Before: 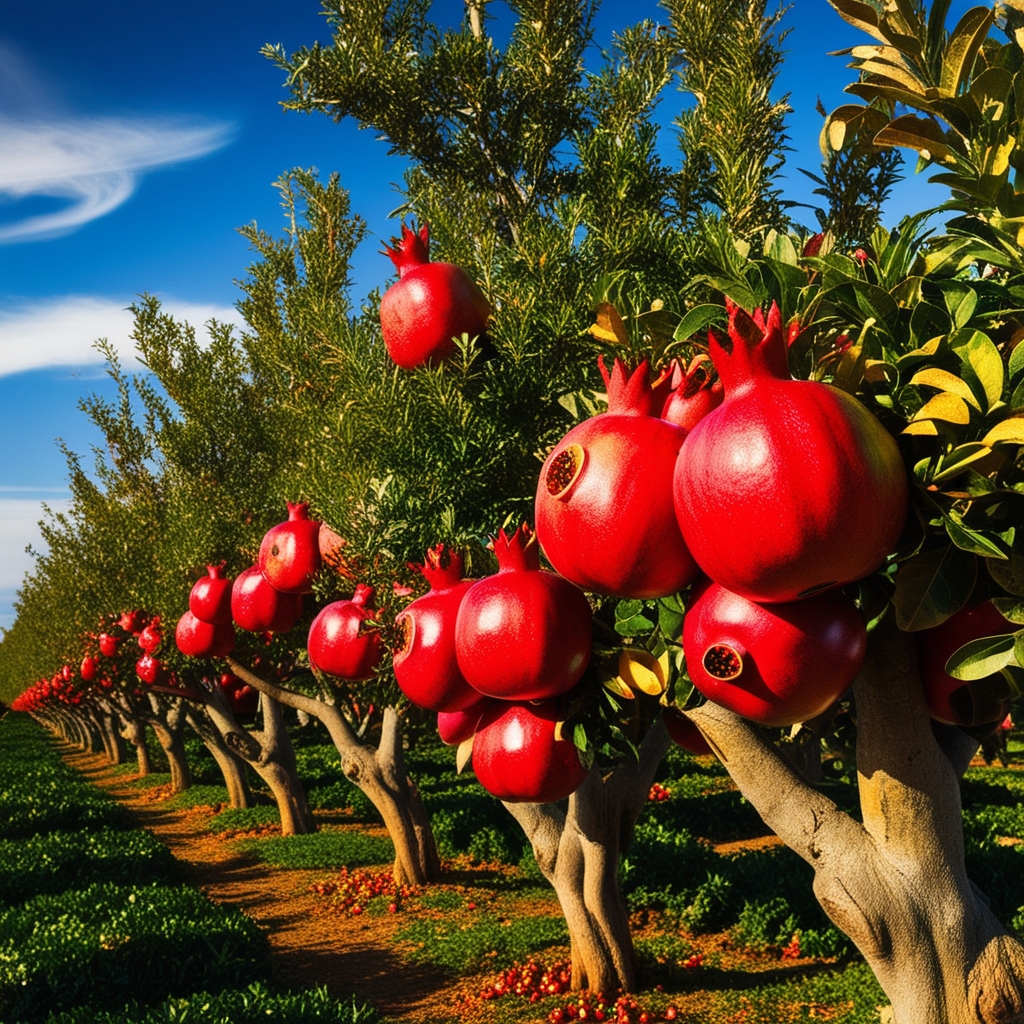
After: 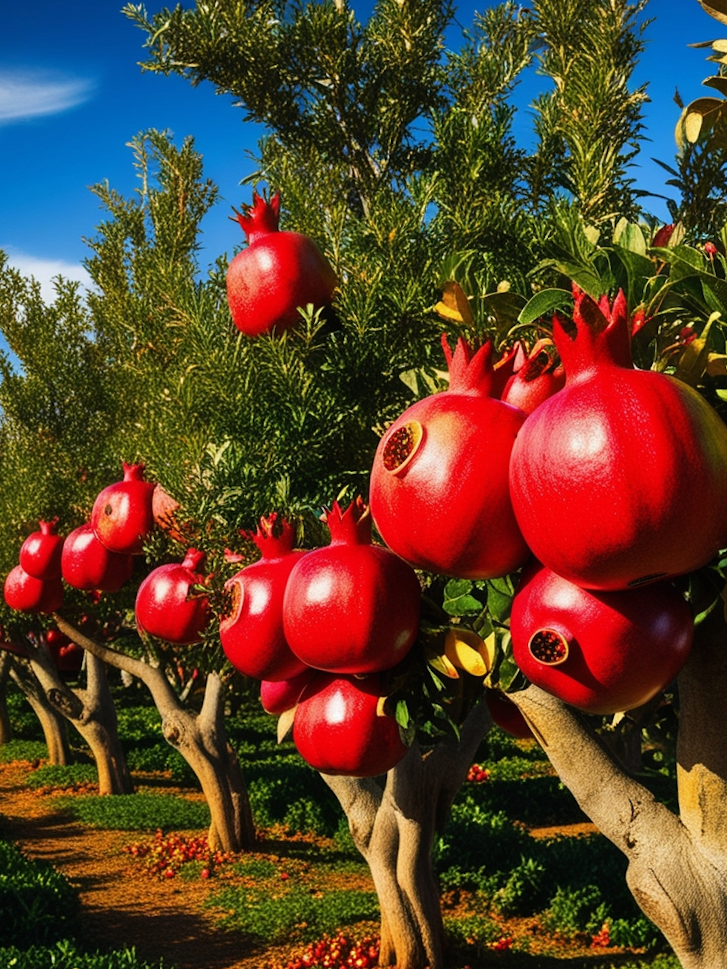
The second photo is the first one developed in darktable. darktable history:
crop and rotate: angle -3.27°, left 14.277%, top 0.028%, right 10.766%, bottom 0.028%
white balance: red 0.982, blue 1.018
